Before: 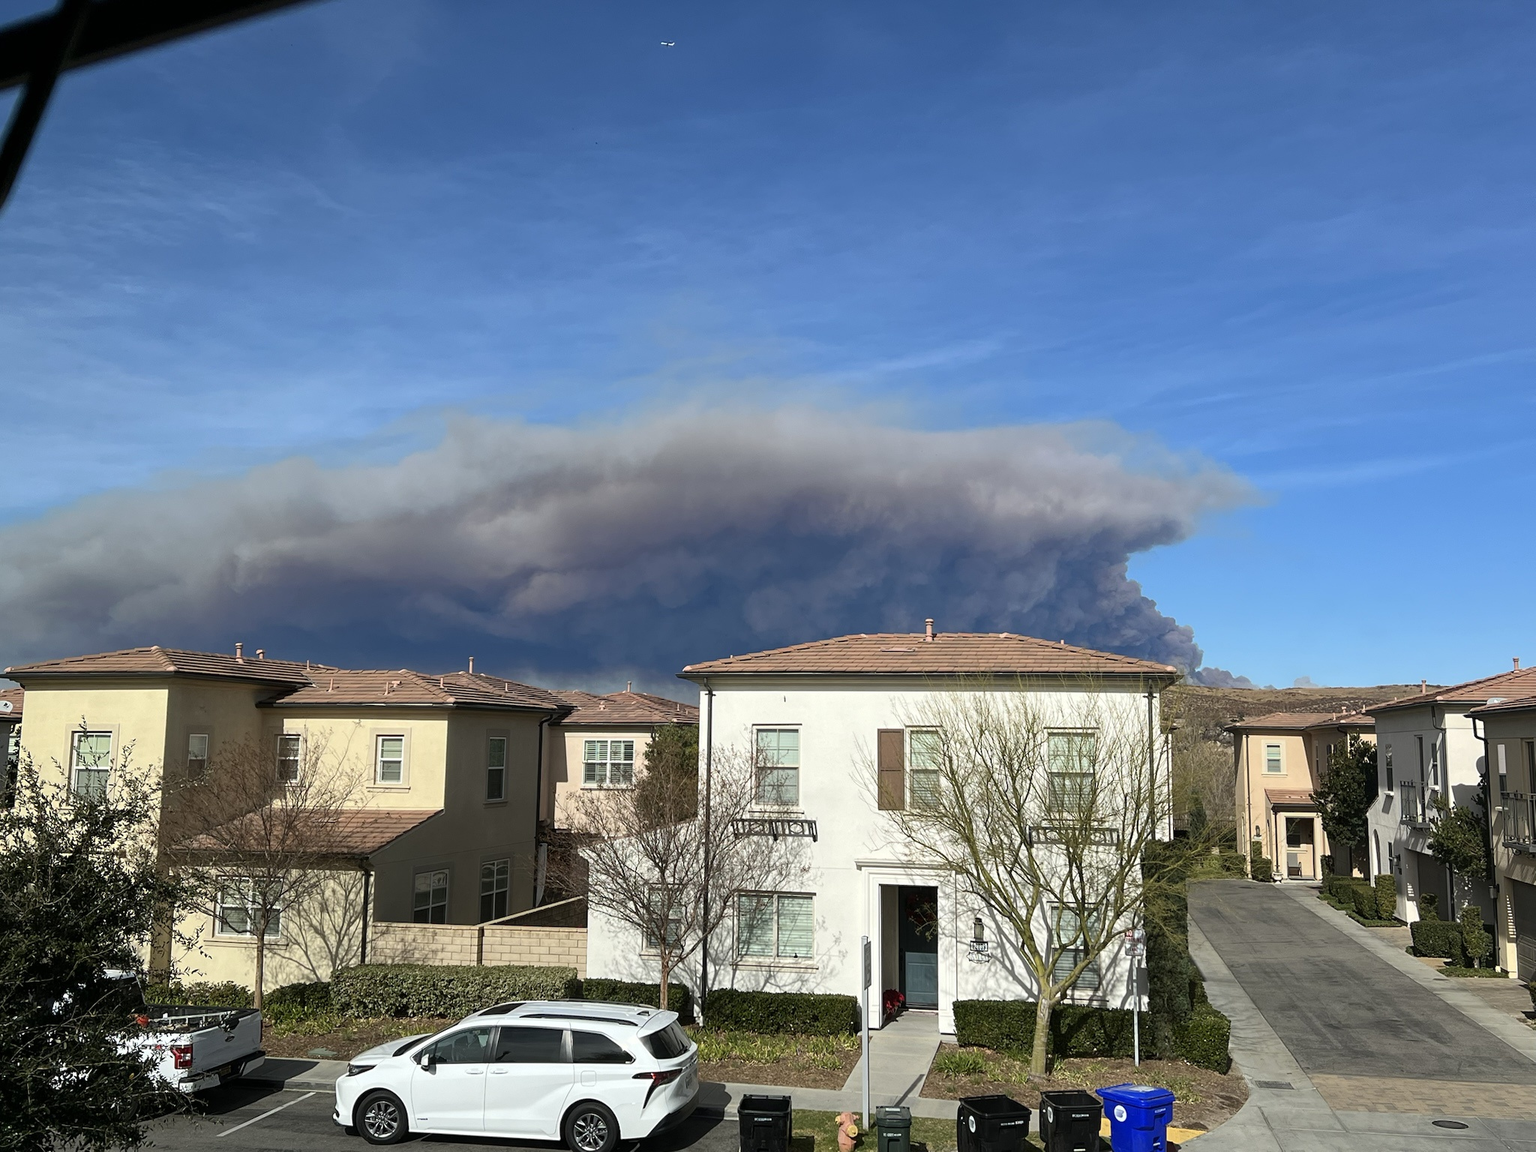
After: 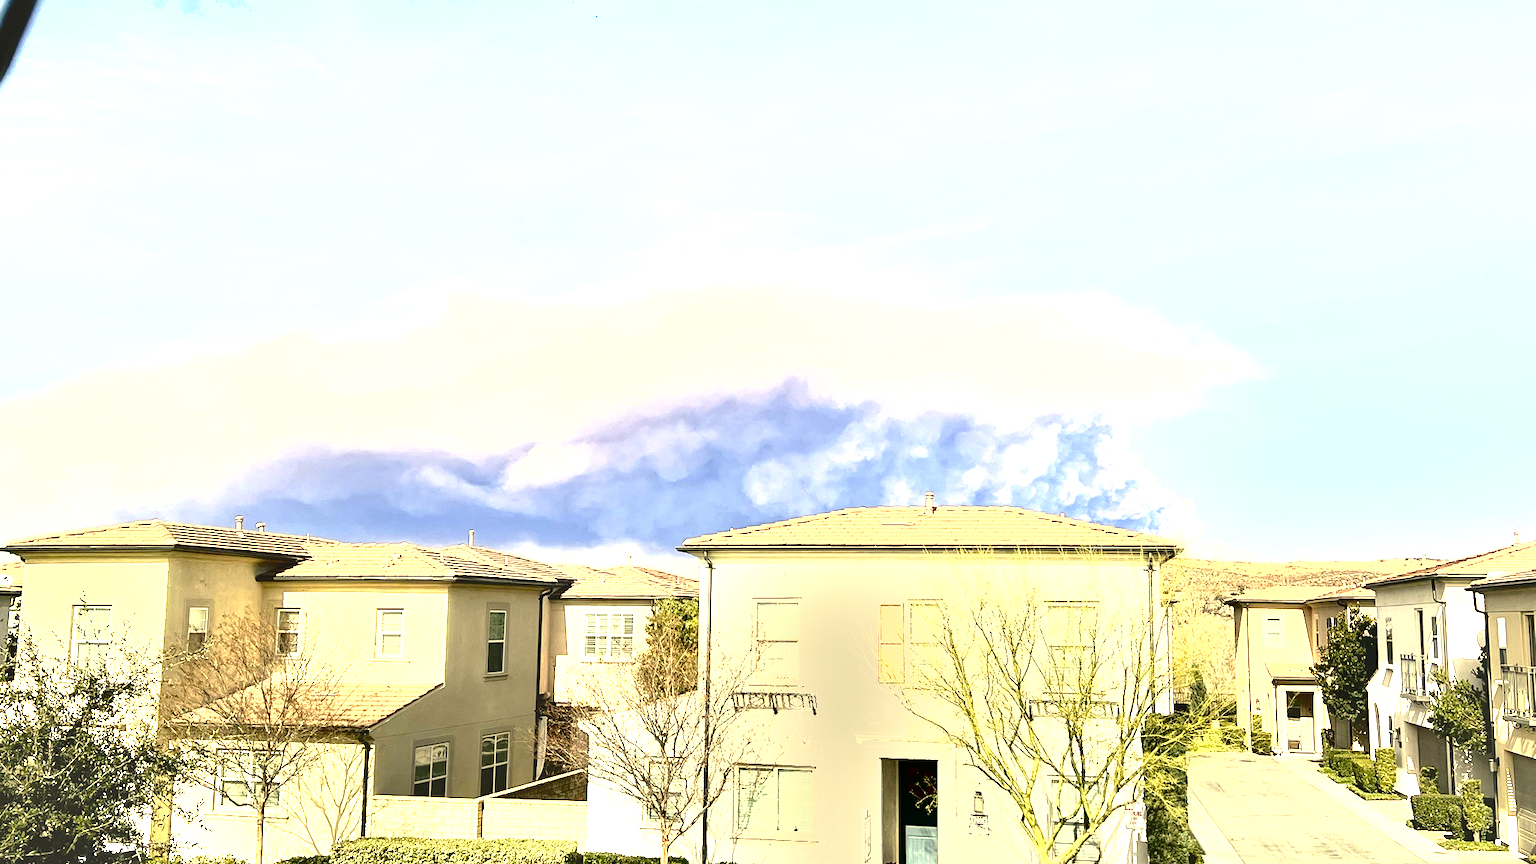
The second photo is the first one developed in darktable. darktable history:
crop: top 11.019%, bottom 13.878%
color balance rgb: perceptual saturation grading › global saturation -0.797%, global vibrance 20%
shadows and highlights: shadows 20.89, highlights -36.2, soften with gaussian
exposure: exposure 3.097 EV, compensate exposure bias true, compensate highlight preservation false
base curve: curves: ch0 [(0, 0.024) (0.055, 0.065) (0.121, 0.166) (0.236, 0.319) (0.693, 0.726) (1, 1)], preserve colors none
color correction: highlights a* 2.38, highlights b* 23.22
